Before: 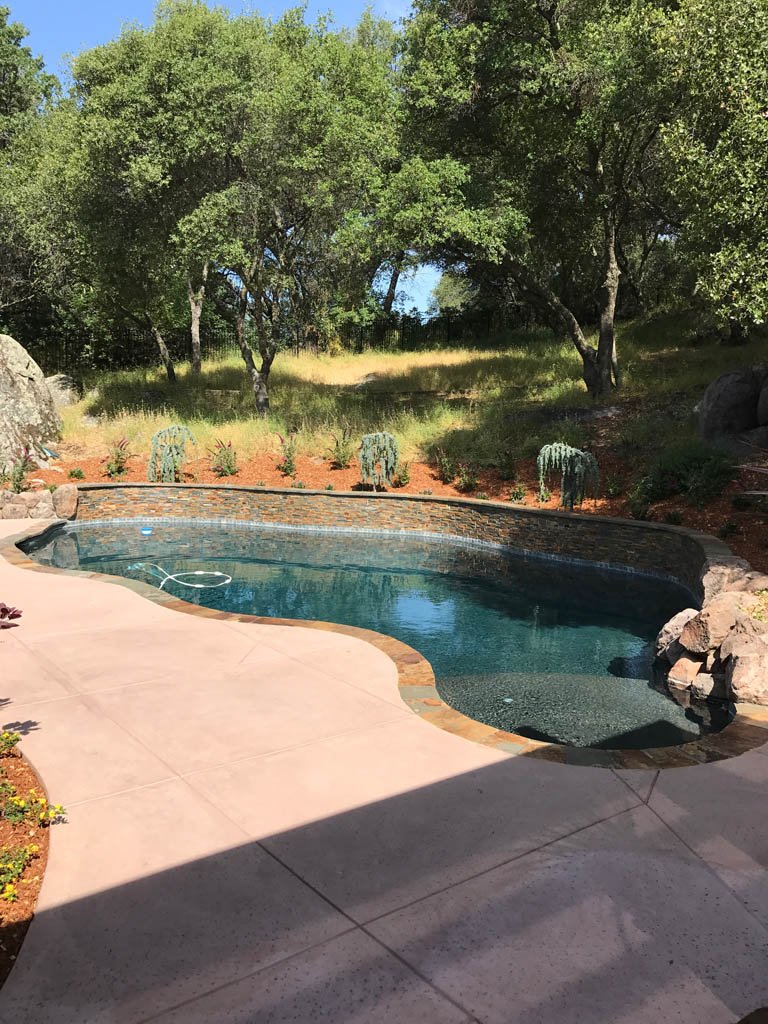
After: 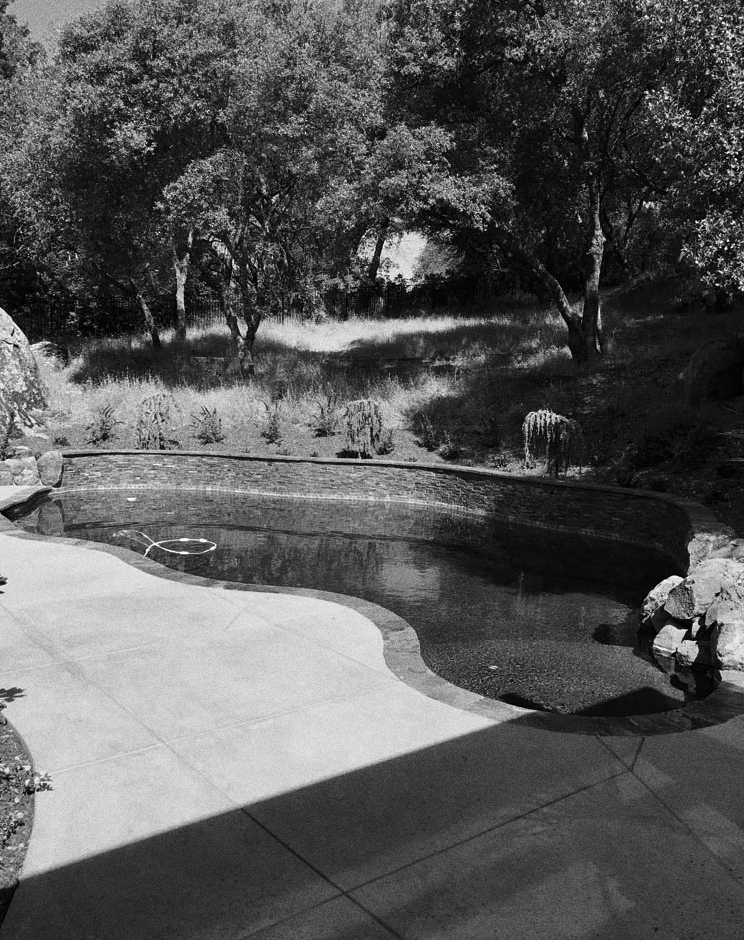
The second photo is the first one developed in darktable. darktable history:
monochrome: on, module defaults
crop: left 1.964%, top 3.251%, right 1.122%, bottom 4.933%
grain: coarseness 0.09 ISO, strength 40%
contrast brightness saturation: brightness -0.2, saturation 0.08
